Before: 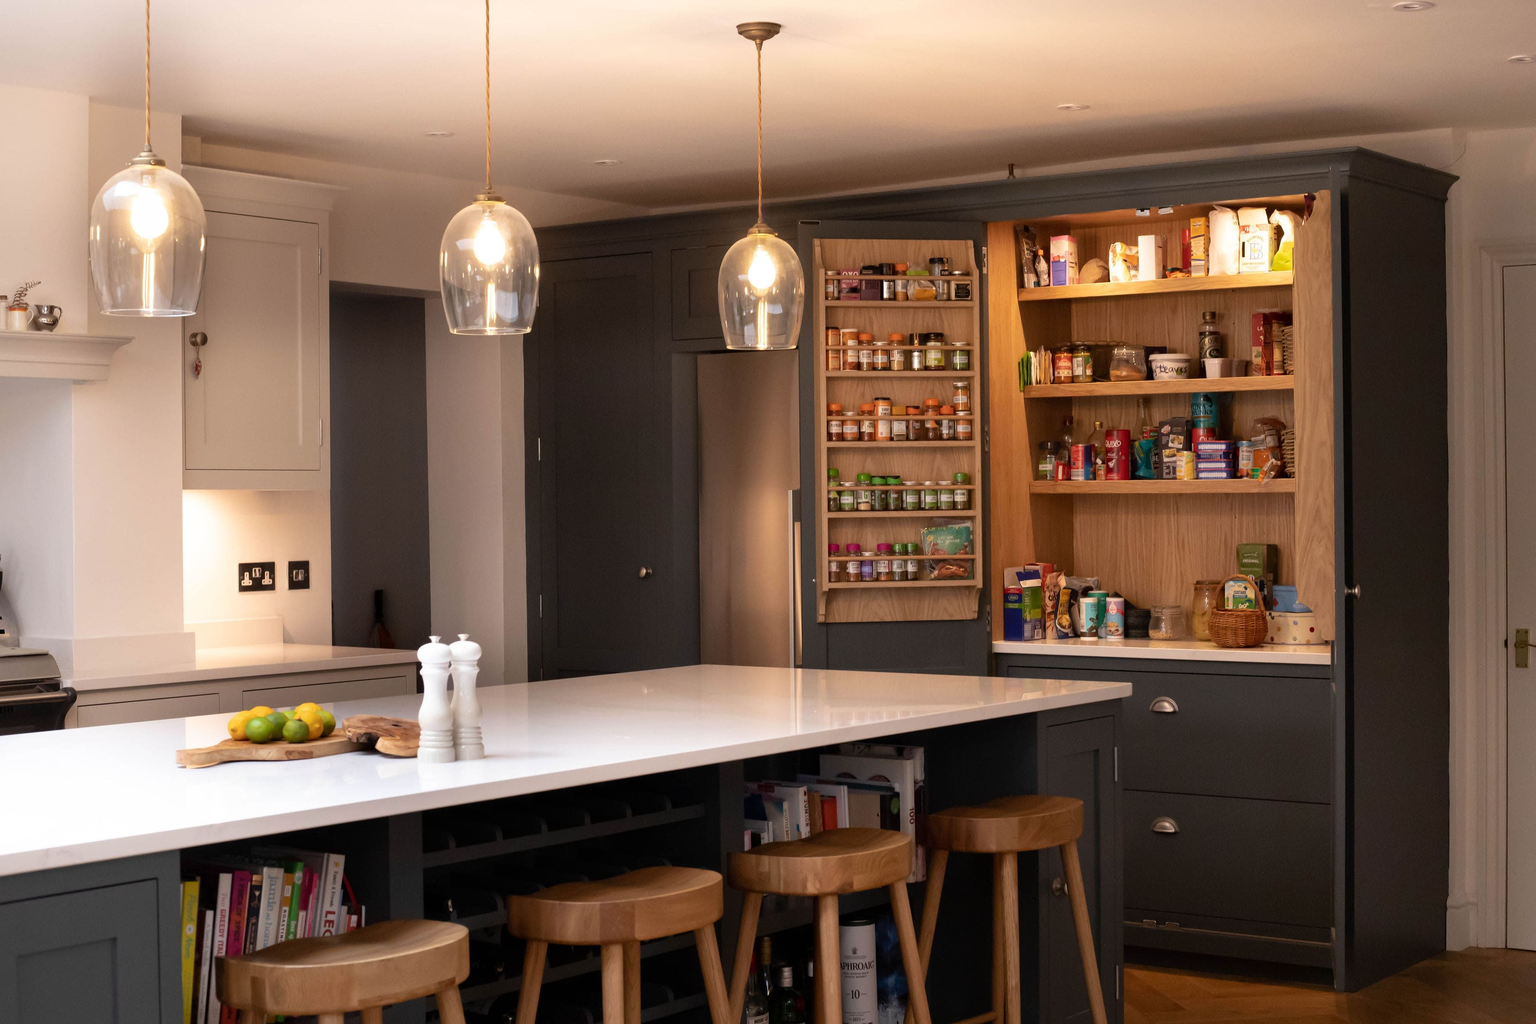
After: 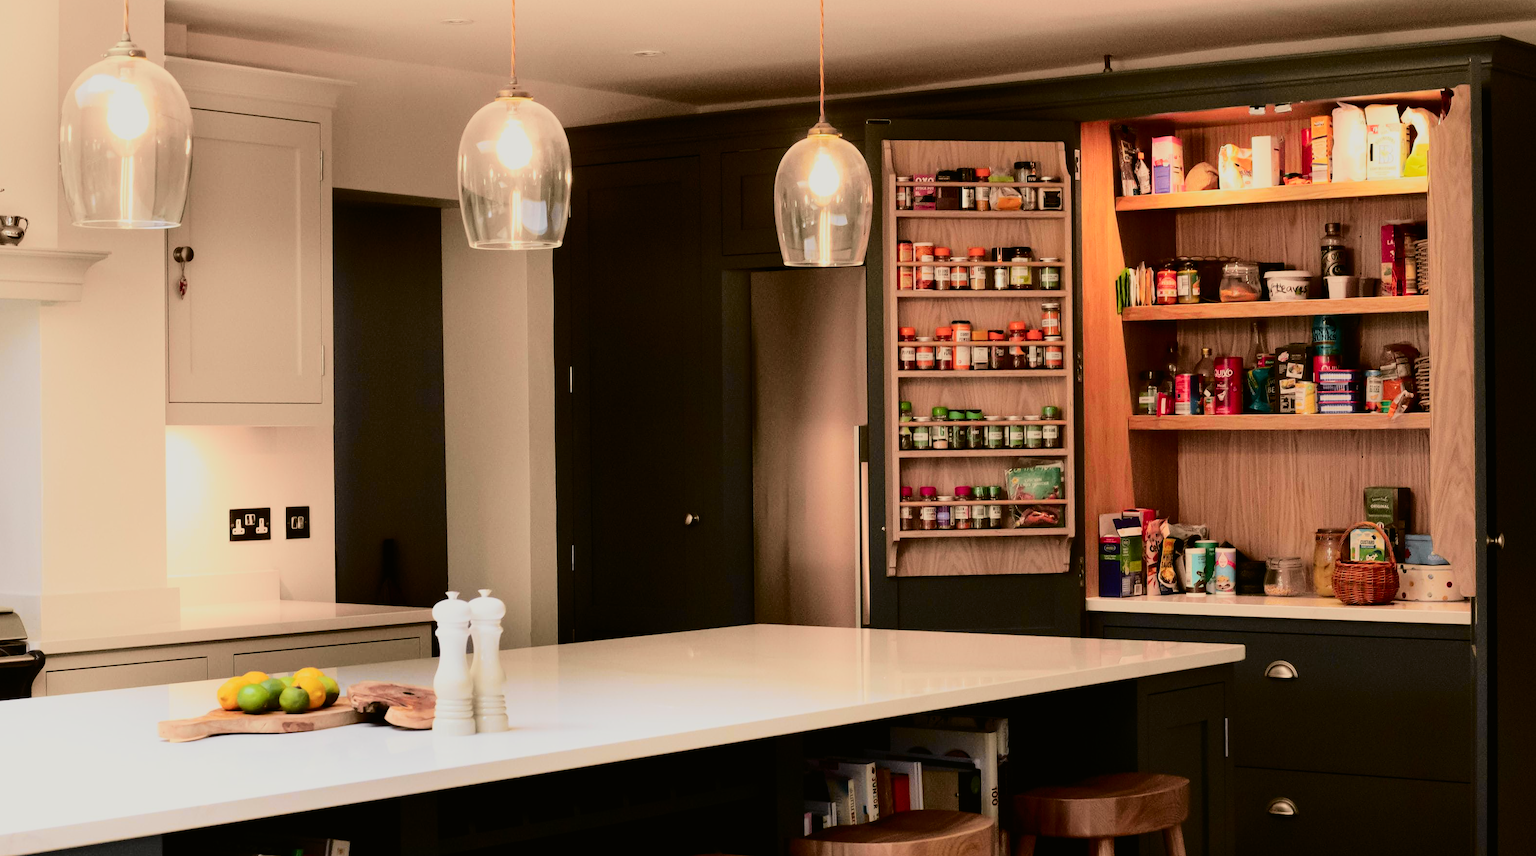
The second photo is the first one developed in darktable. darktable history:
crop and rotate: left 2.425%, top 11.305%, right 9.6%, bottom 15.08%
tone curve: curves: ch0 [(0, 0.006) (0.184, 0.117) (0.405, 0.46) (0.456, 0.528) (0.634, 0.728) (0.877, 0.89) (0.984, 0.935)]; ch1 [(0, 0) (0.443, 0.43) (0.492, 0.489) (0.566, 0.579) (0.595, 0.625) (0.608, 0.667) (0.65, 0.729) (1, 1)]; ch2 [(0, 0) (0.33, 0.301) (0.421, 0.443) (0.447, 0.489) (0.495, 0.505) (0.537, 0.583) (0.586, 0.591) (0.663, 0.686) (1, 1)], color space Lab, independent channels, preserve colors none
filmic rgb: black relative exposure -7.65 EV, white relative exposure 4.56 EV, hardness 3.61, contrast 1.106
